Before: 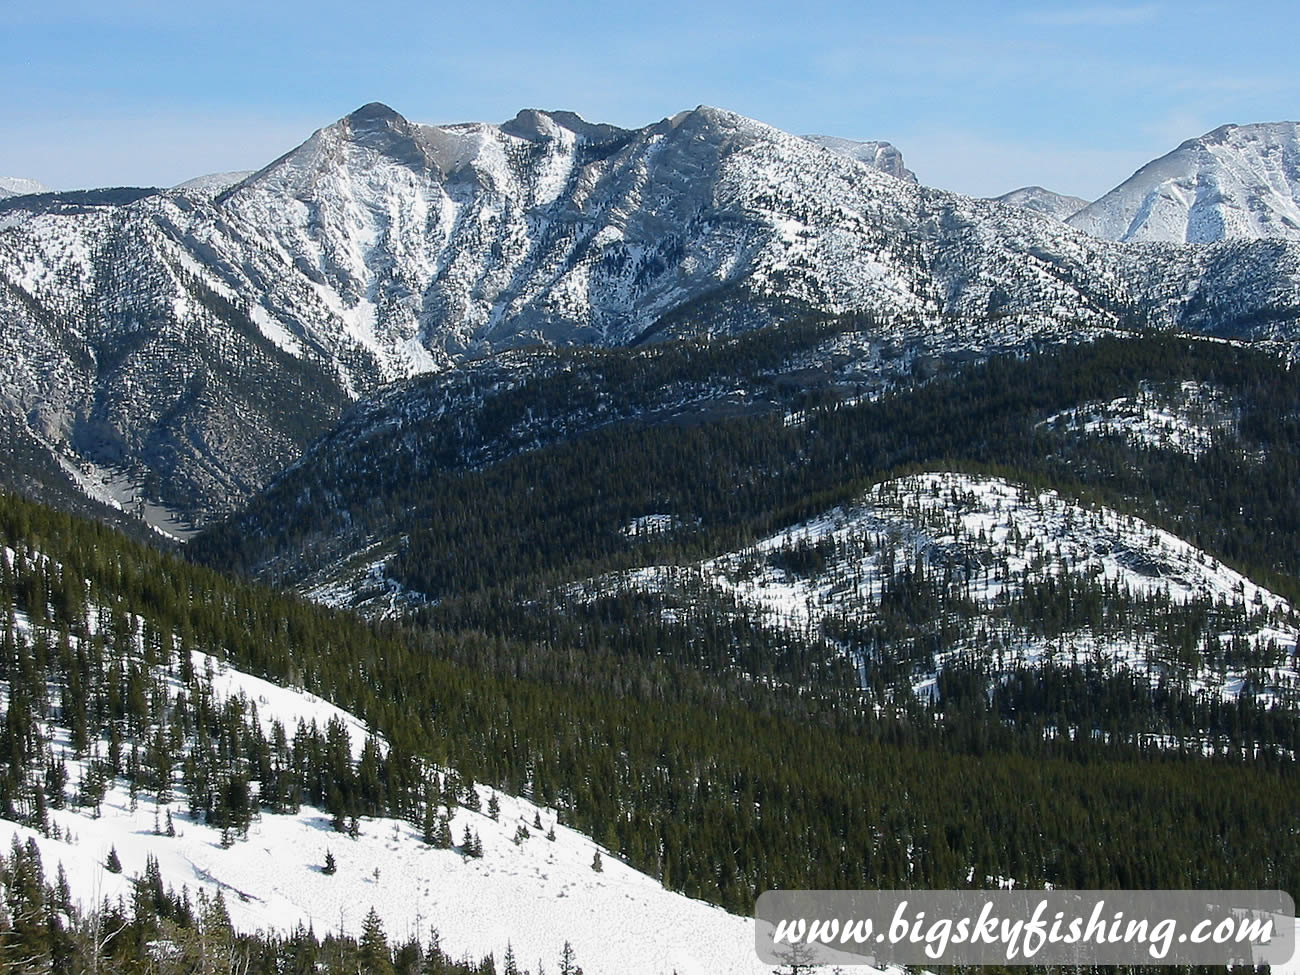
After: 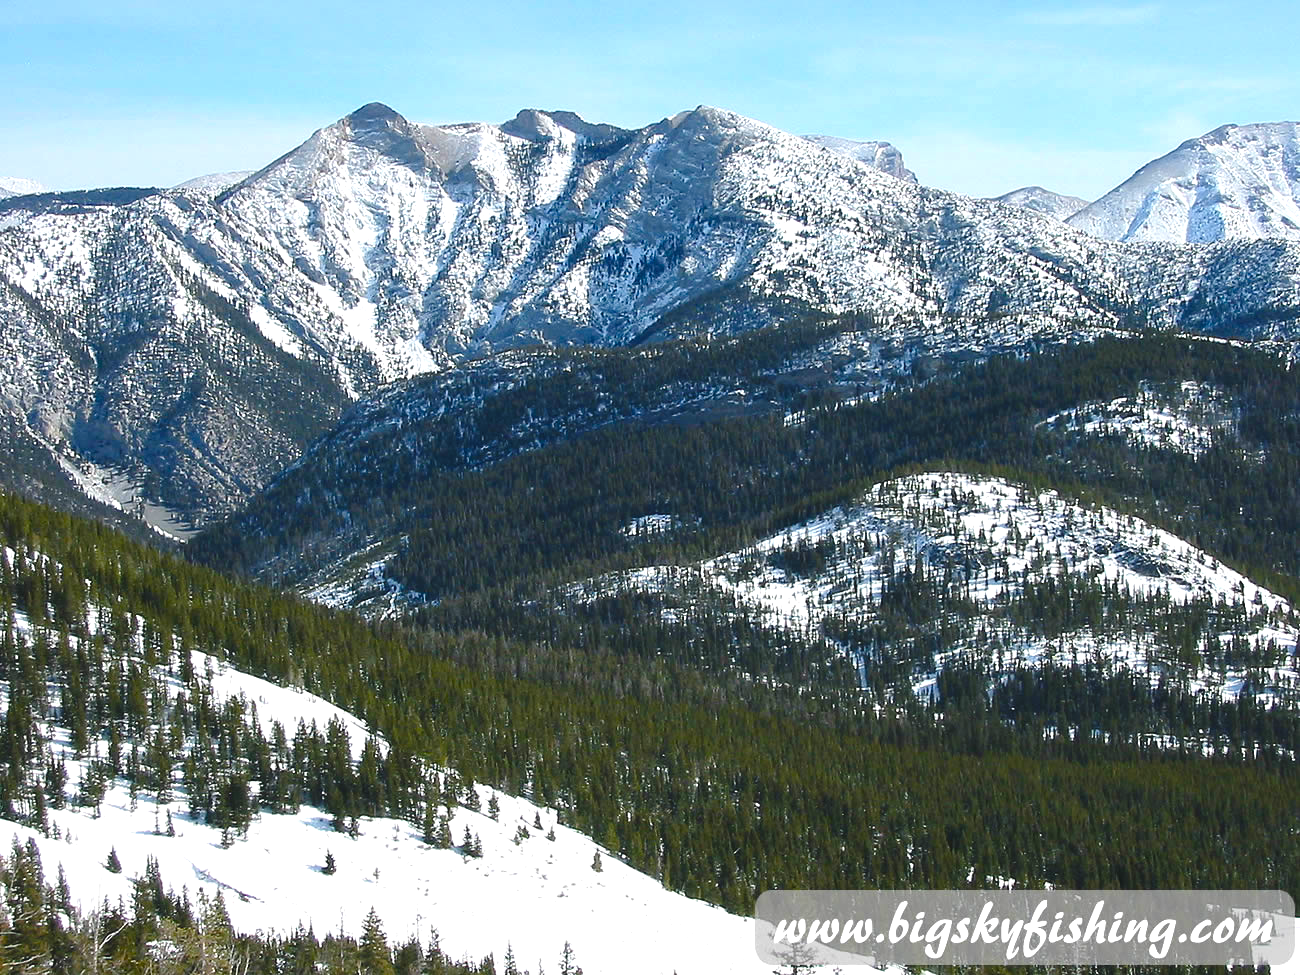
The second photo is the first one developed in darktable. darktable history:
exposure: black level correction -0.005, exposure 0.622 EV, compensate highlight preservation false
color balance rgb: perceptual saturation grading › global saturation 35%, perceptual saturation grading › highlights -25%, perceptual saturation grading › shadows 25%, global vibrance 10%
